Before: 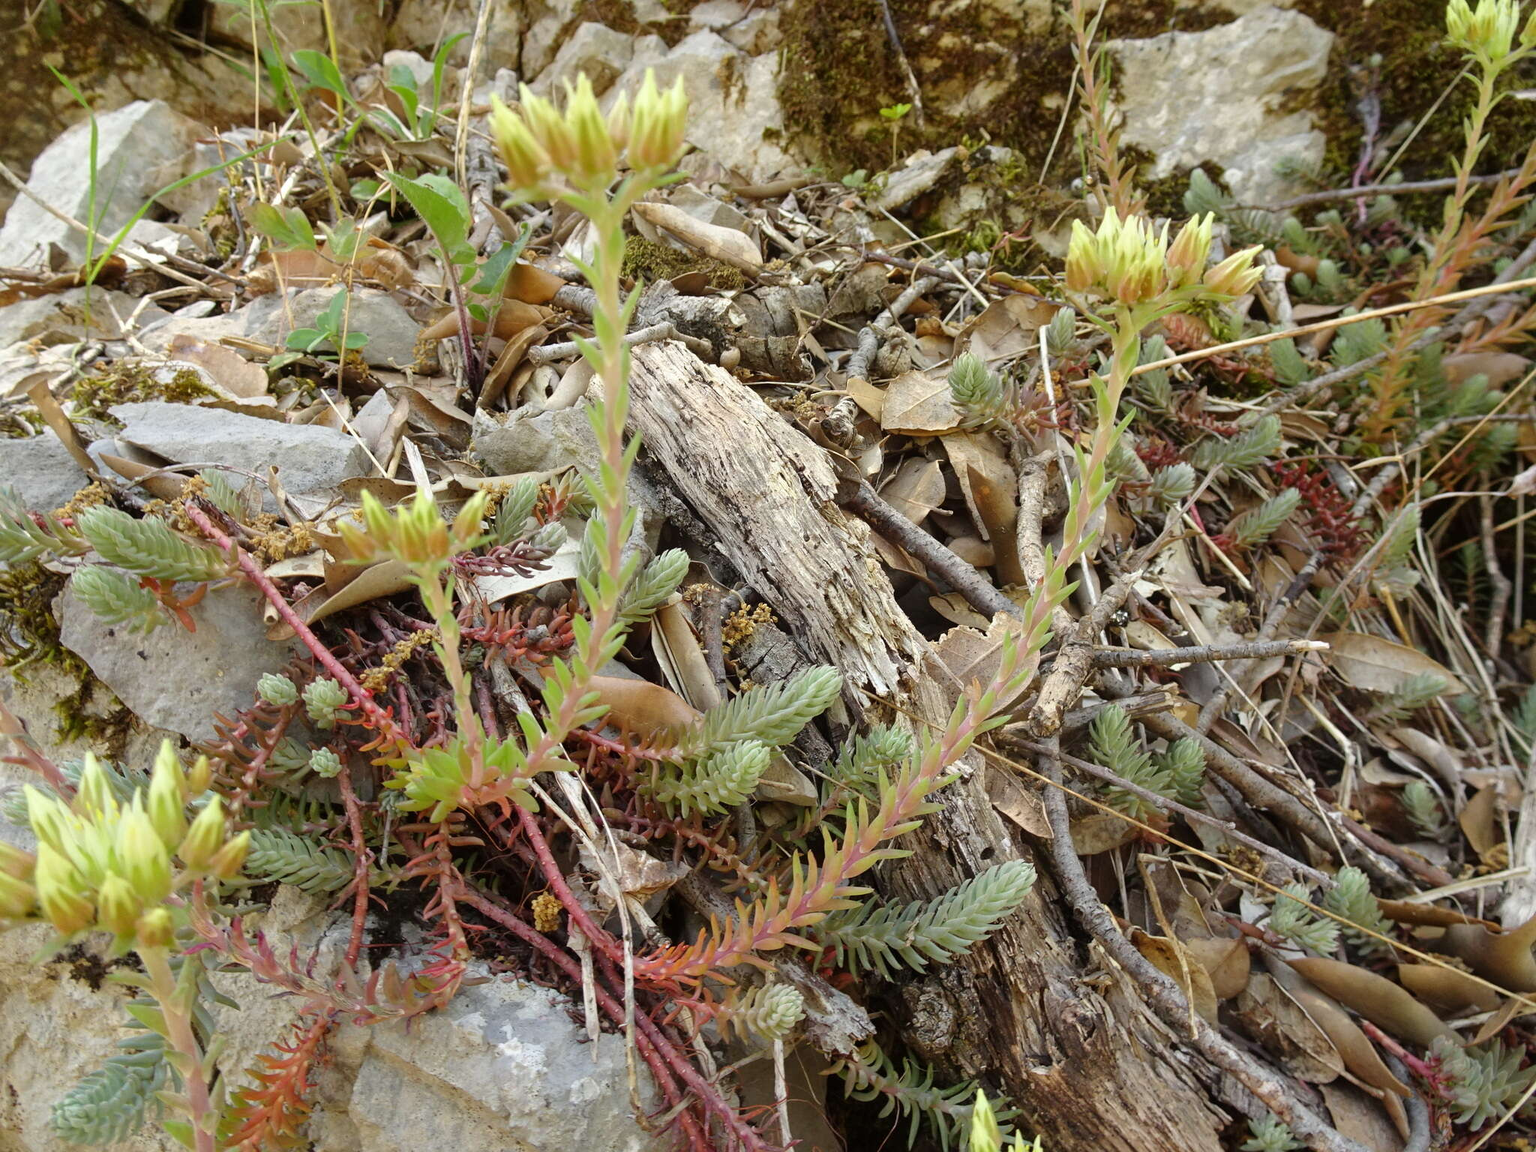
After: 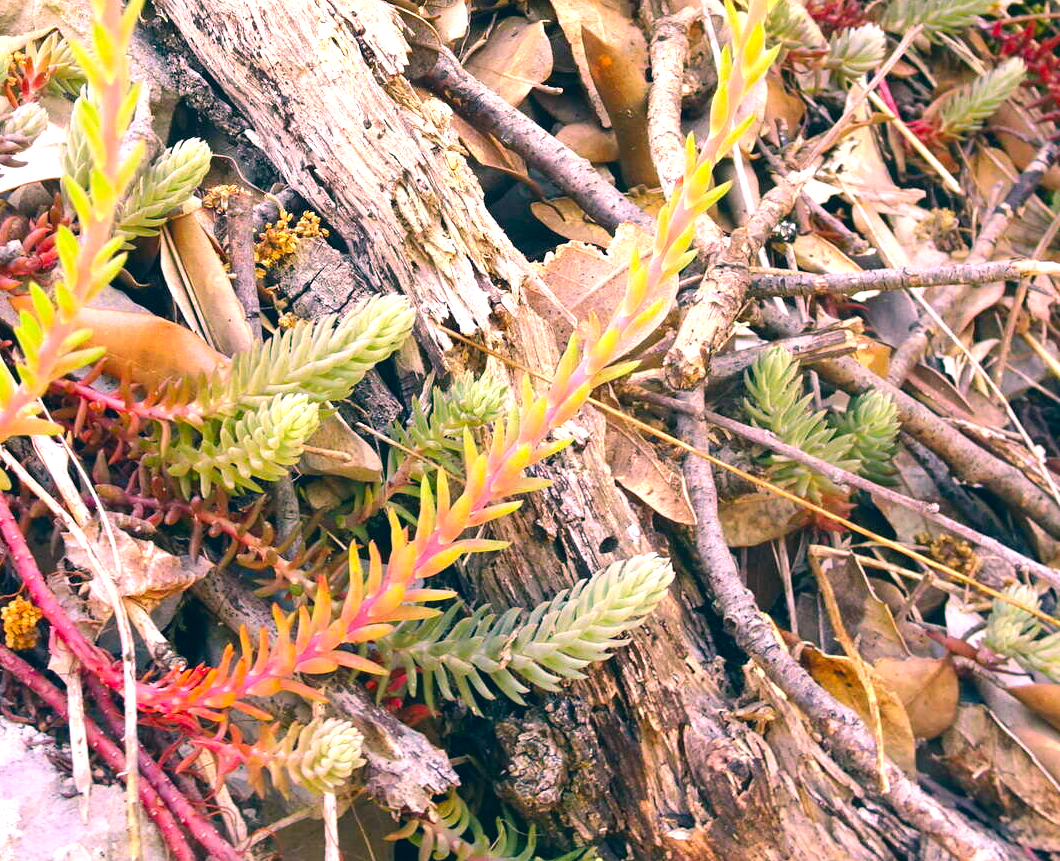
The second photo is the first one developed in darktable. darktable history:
crop: left 34.579%, top 38.608%, right 13.632%, bottom 5.321%
color correction: highlights a* 17.18, highlights b* 0.199, shadows a* -14.71, shadows b* -13.99, saturation 1.49
exposure: black level correction 0, exposure 1.1 EV, compensate highlight preservation false
